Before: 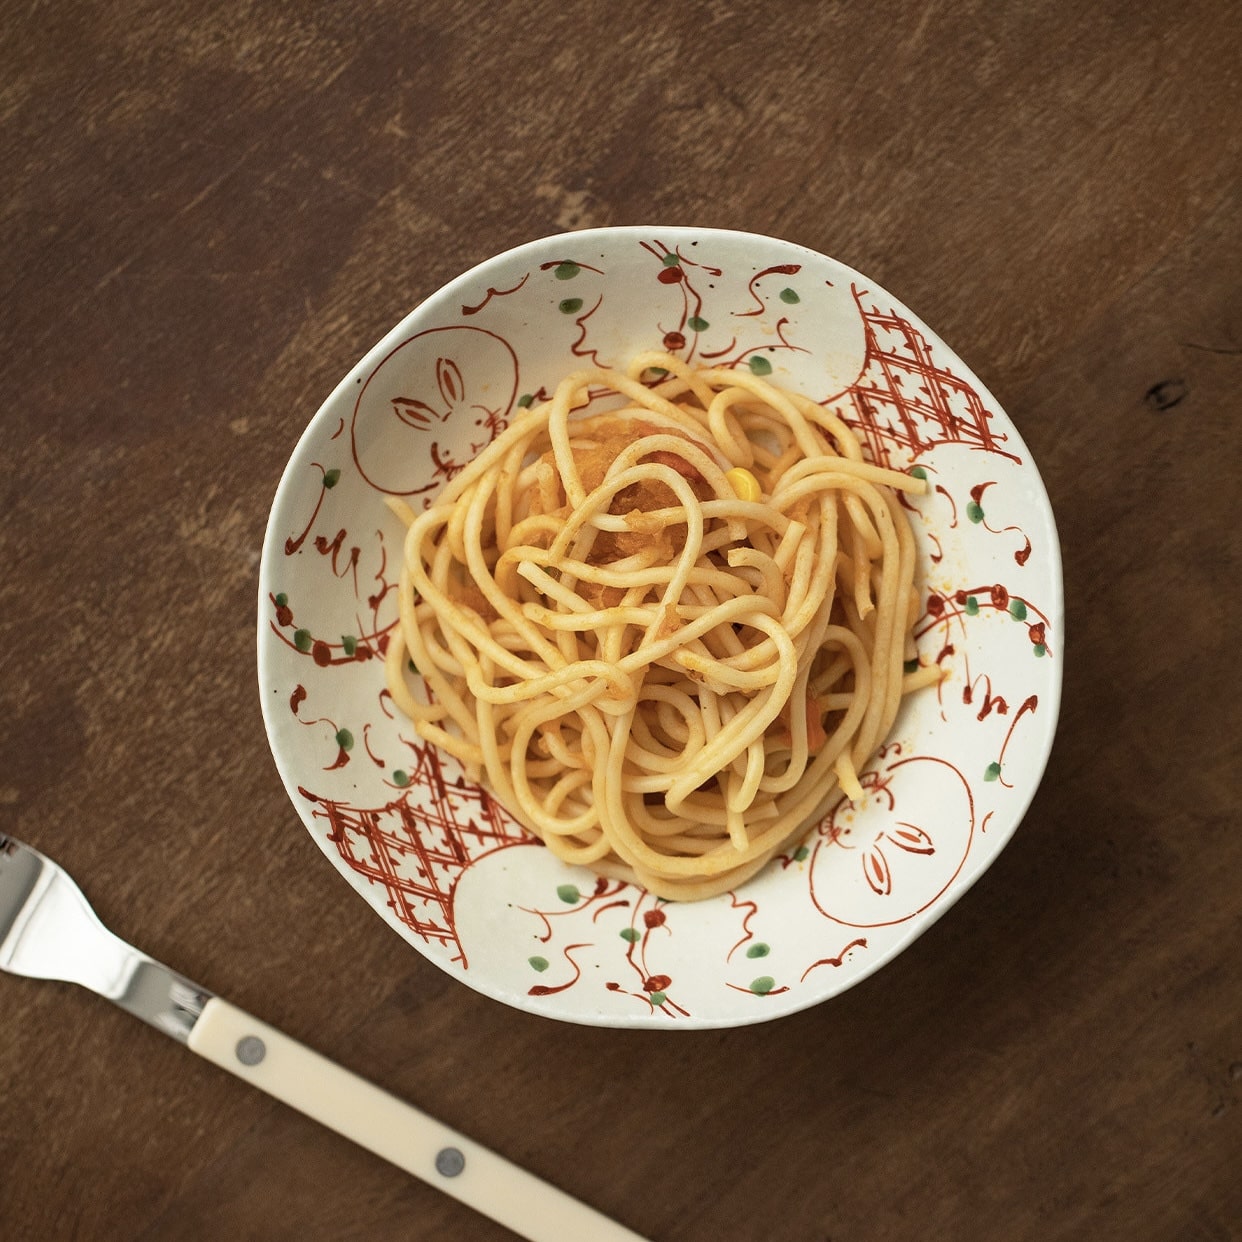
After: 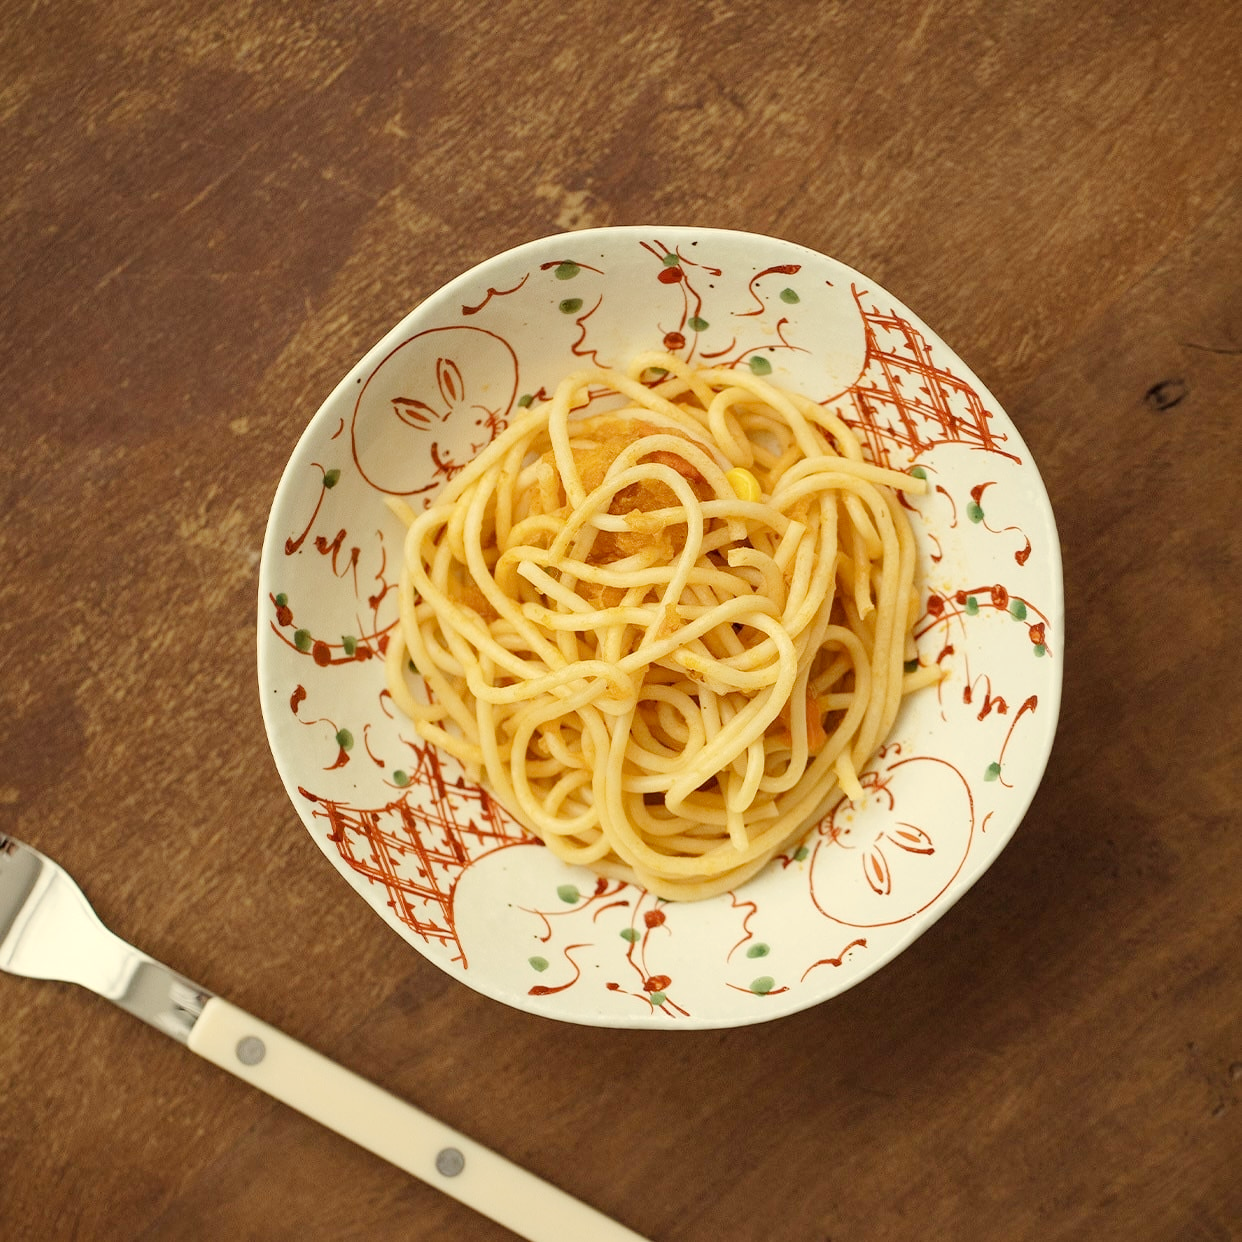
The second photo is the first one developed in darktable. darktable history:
white balance: red 1.029, blue 0.92
base curve: curves: ch0 [(0, 0) (0.158, 0.273) (0.879, 0.895) (1, 1)], preserve colors none
color correction: highlights a* -0.95, highlights b* 4.5, shadows a* 3.55
color balance: output saturation 110%
